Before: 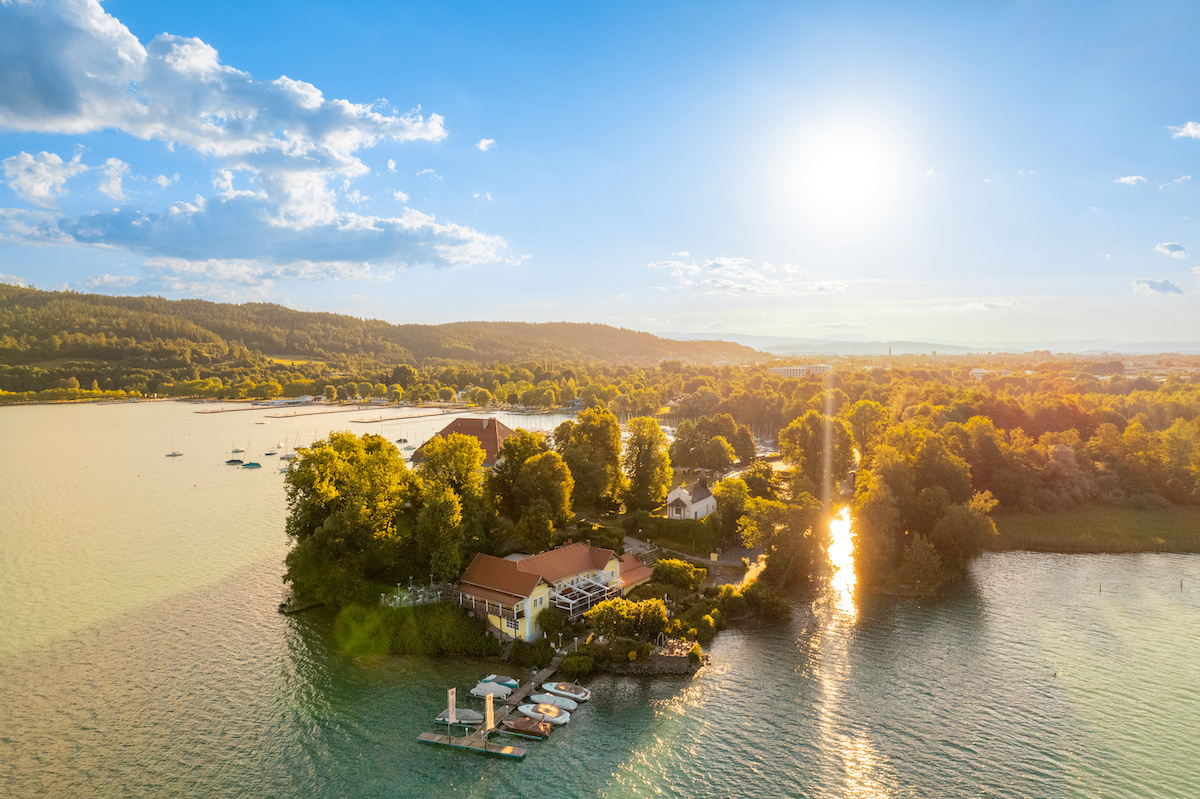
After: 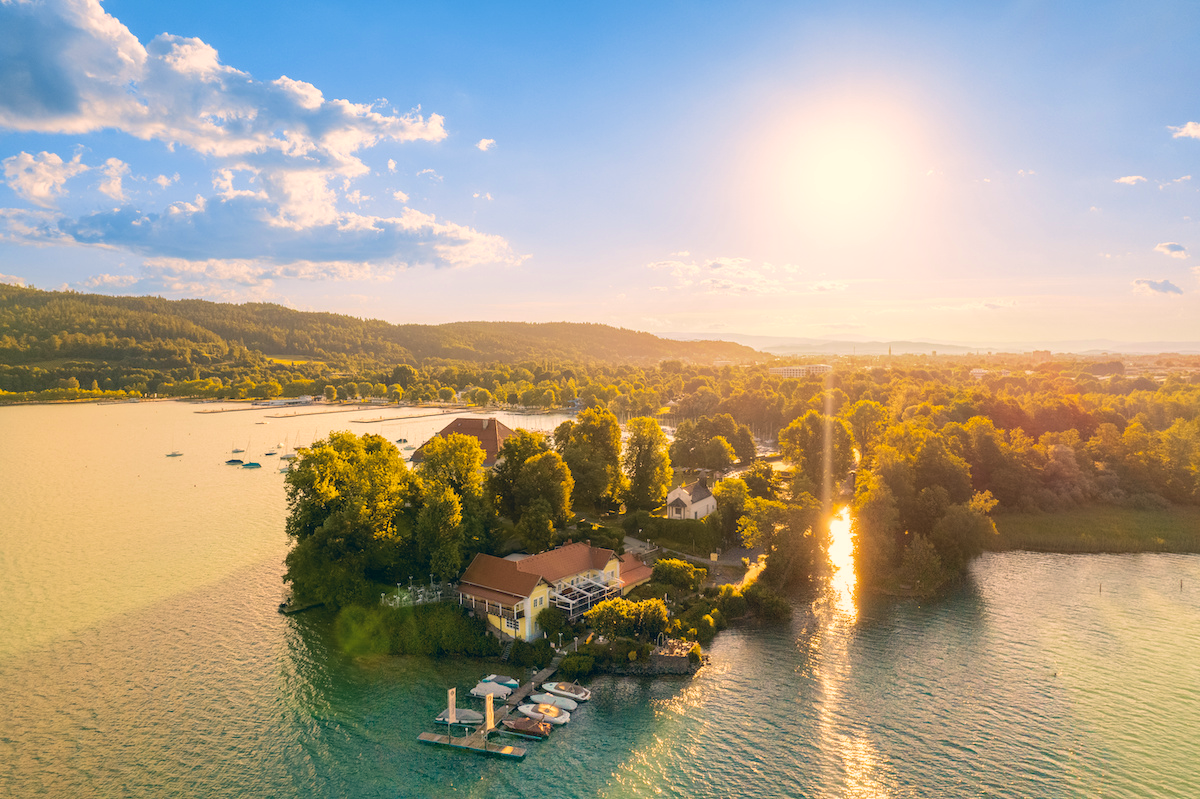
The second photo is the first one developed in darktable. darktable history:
color correction: highlights a* 10.32, highlights b* 14.66, shadows a* -9.59, shadows b* -15.02
velvia: on, module defaults
